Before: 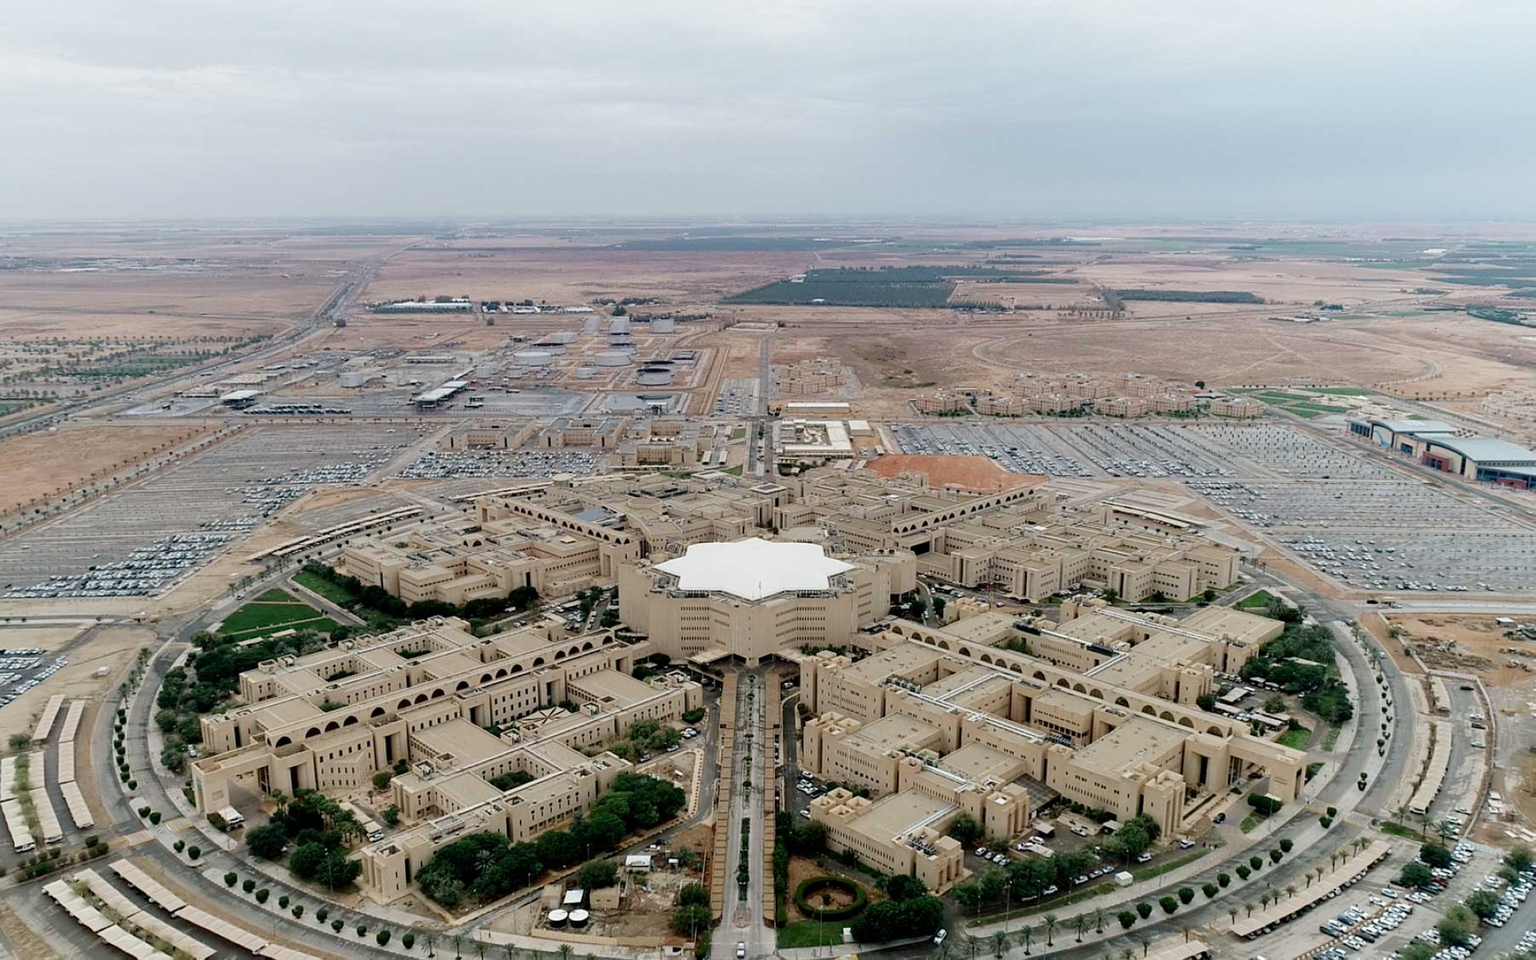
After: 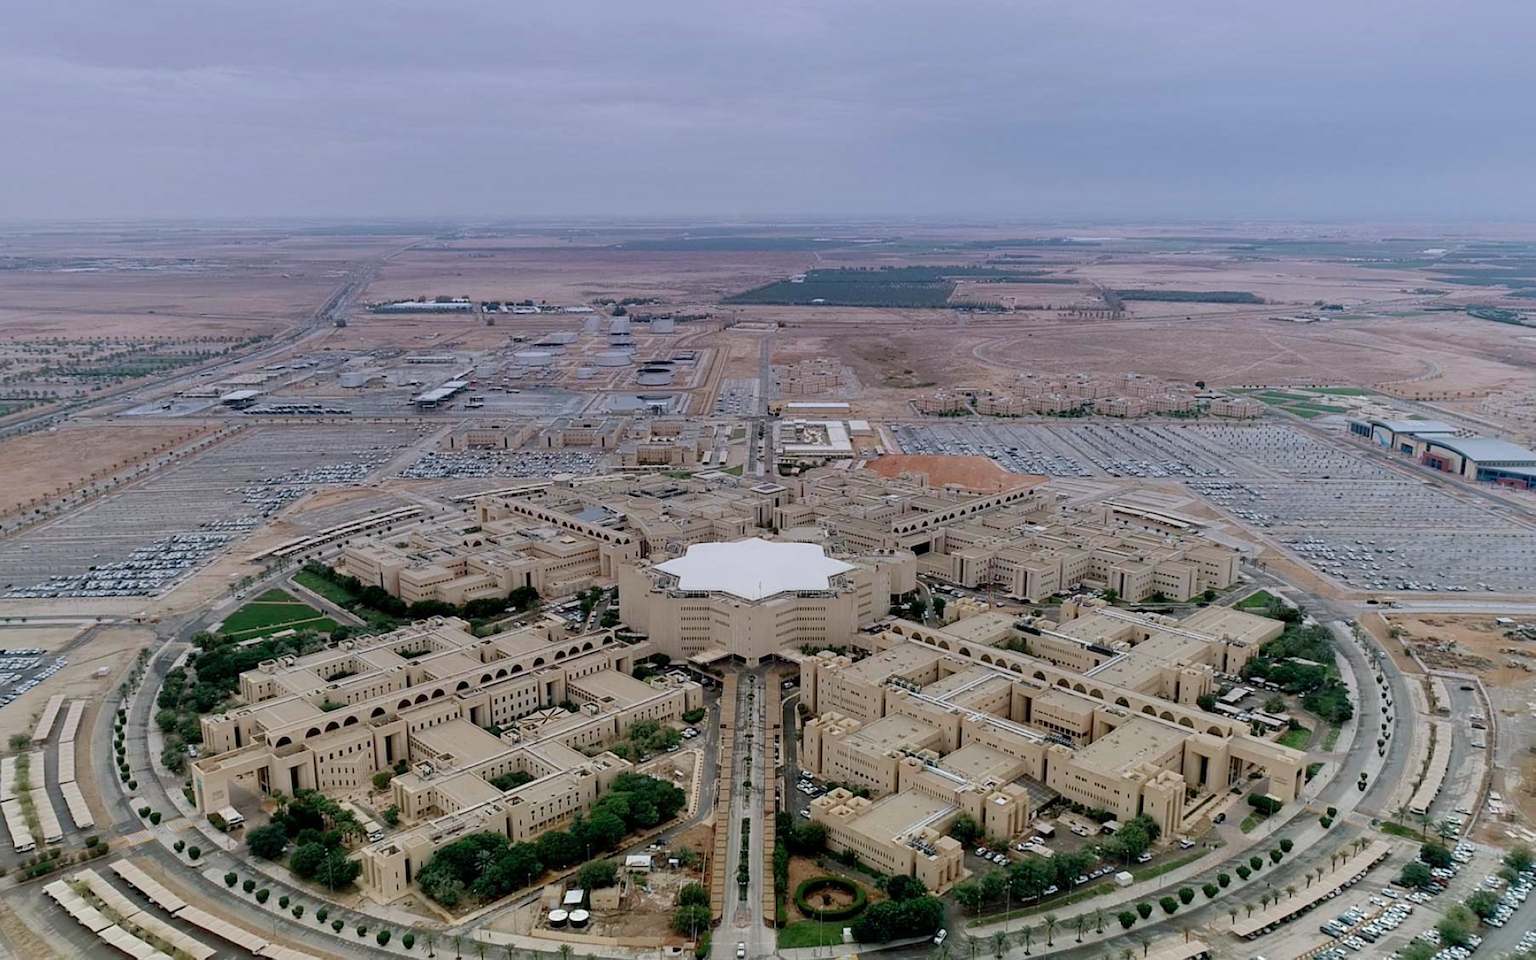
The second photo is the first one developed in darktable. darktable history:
shadows and highlights: on, module defaults
graduated density: hue 238.83°, saturation 50%
